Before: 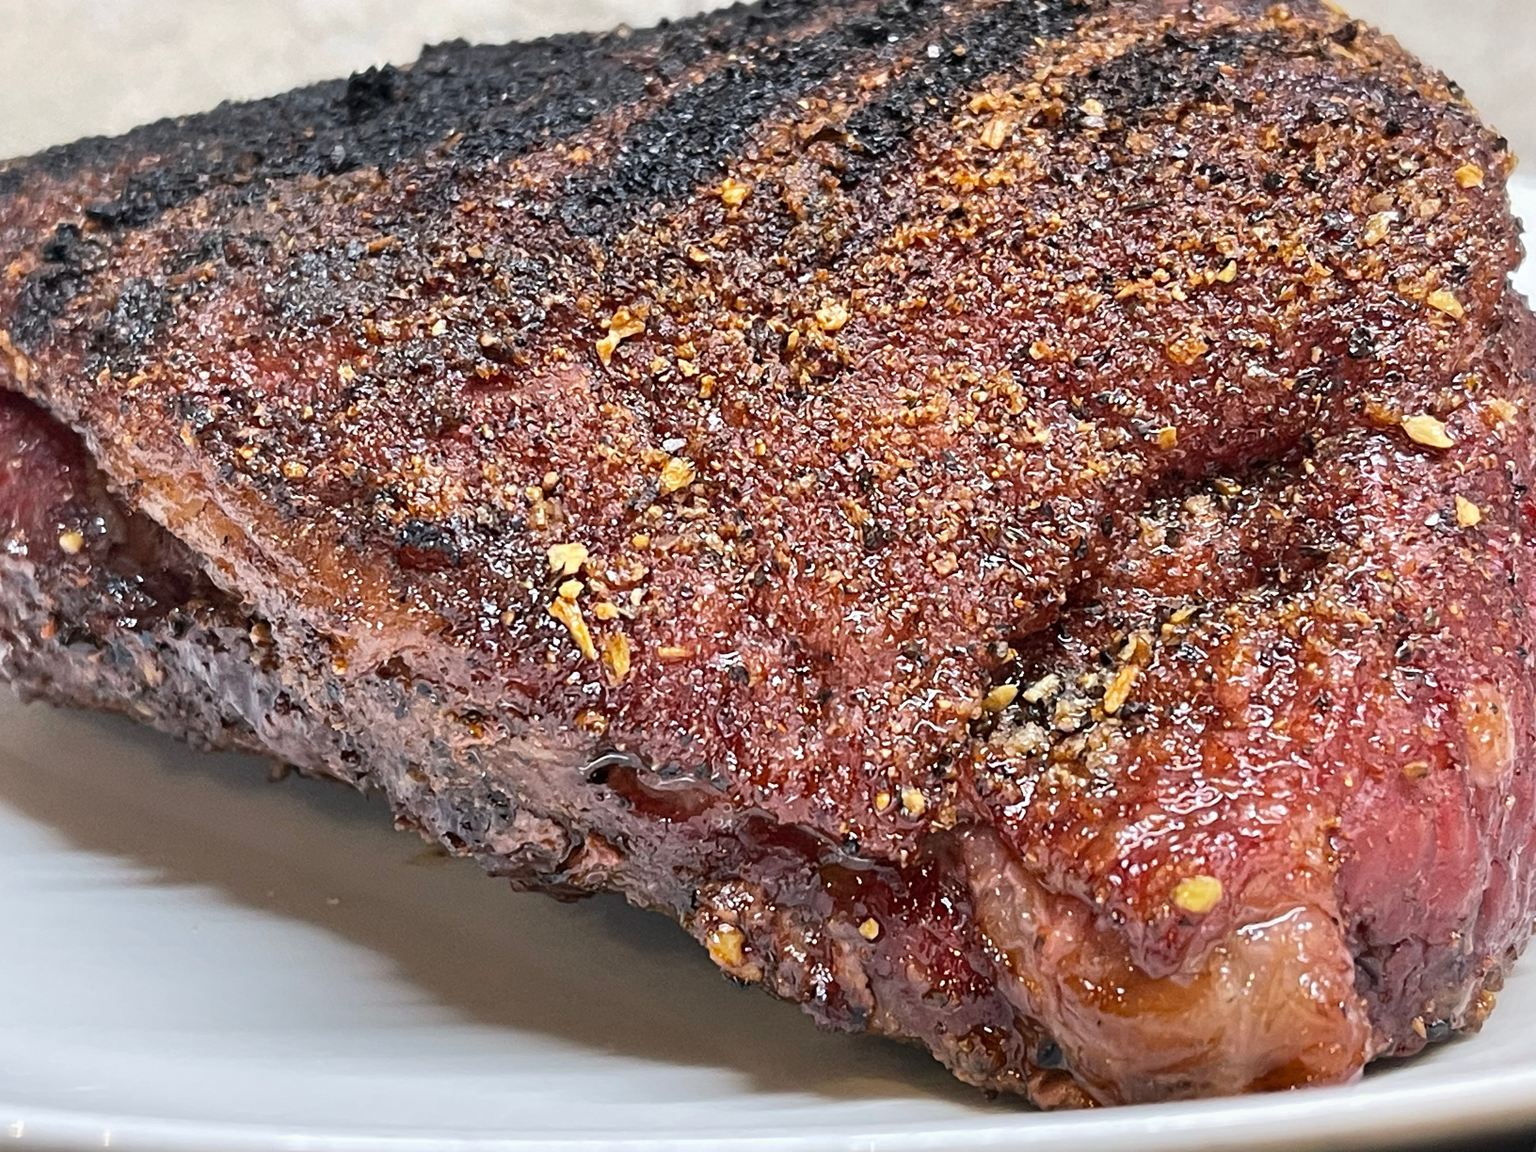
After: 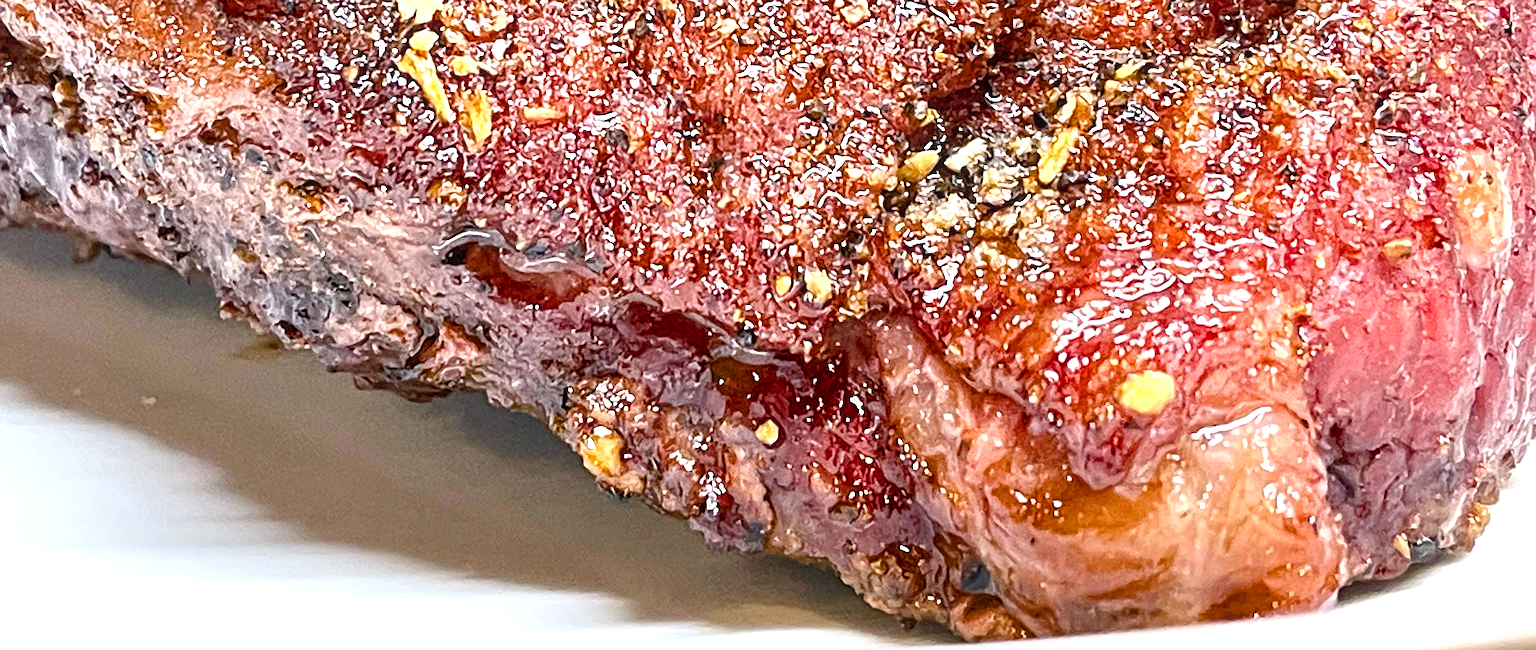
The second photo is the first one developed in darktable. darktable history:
crop and rotate: left 13.306%, top 48.129%, bottom 2.928%
exposure: black level correction 0, exposure 0.9 EV, compensate highlight preservation false
local contrast: on, module defaults
color balance rgb: perceptual saturation grading › global saturation 20%, perceptual saturation grading › highlights -25%, perceptual saturation grading › shadows 50%
sharpen: on, module defaults
